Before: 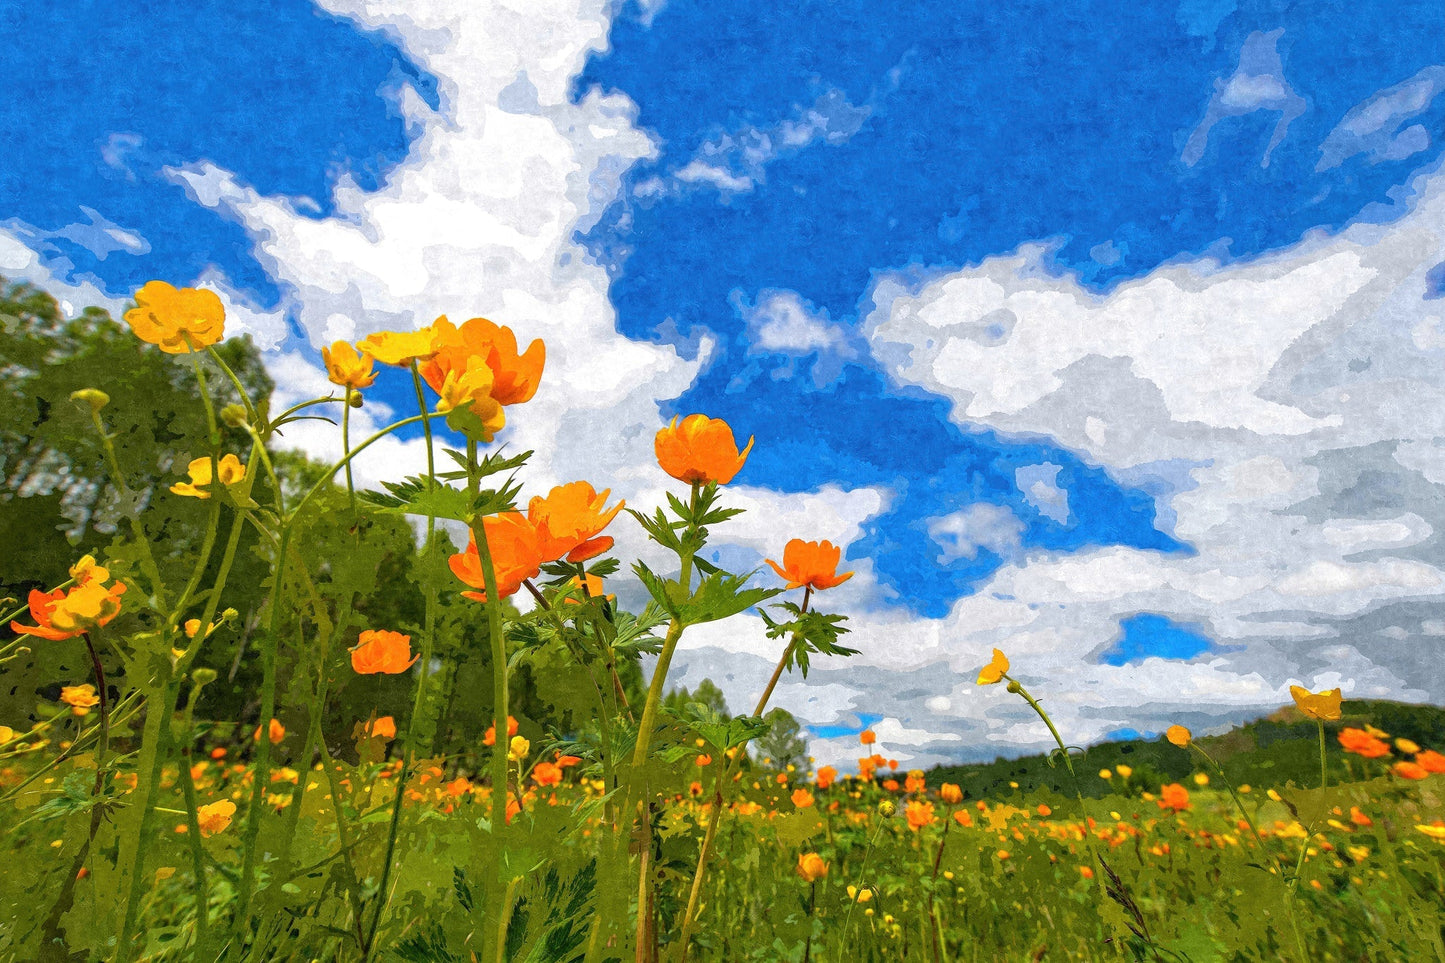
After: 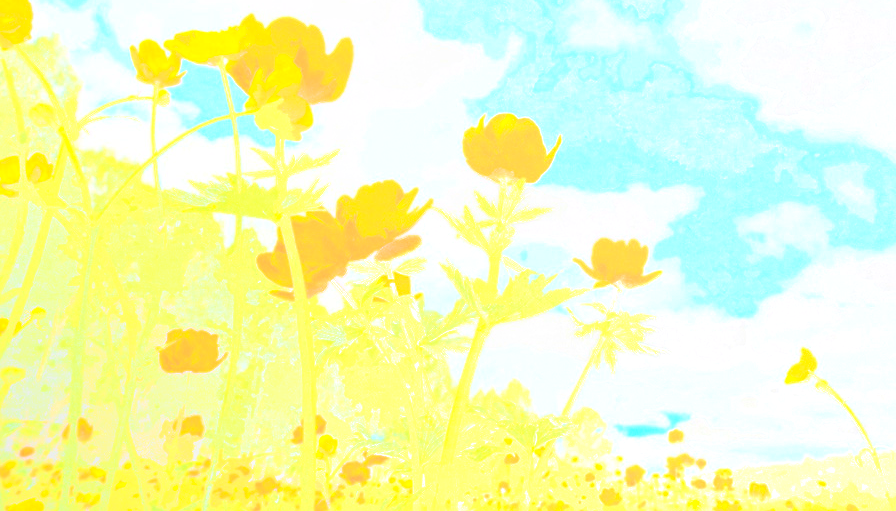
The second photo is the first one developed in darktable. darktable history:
exposure: exposure 0.29 EV, compensate highlight preservation false
bloom: size 70%, threshold 25%, strength 70%
crop: left 13.312%, top 31.28%, right 24.627%, bottom 15.582%
color balance rgb: perceptual saturation grading › global saturation 20%, perceptual saturation grading › highlights 2.68%, perceptual saturation grading › shadows 50%
sharpen: radius 2.531, amount 0.628
